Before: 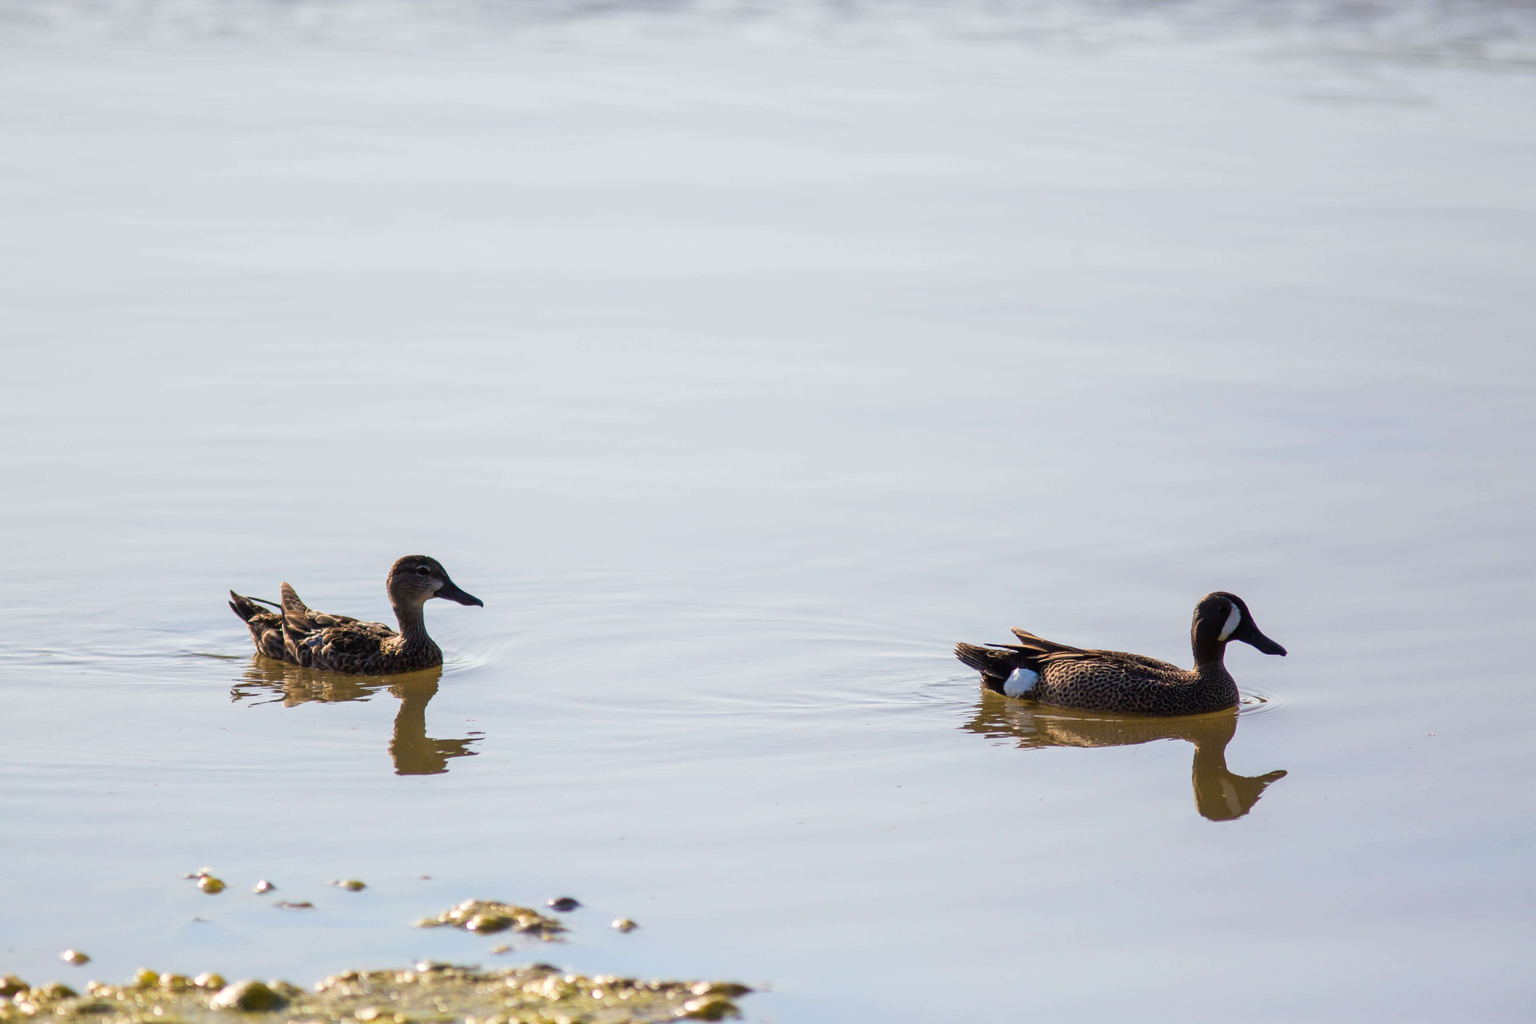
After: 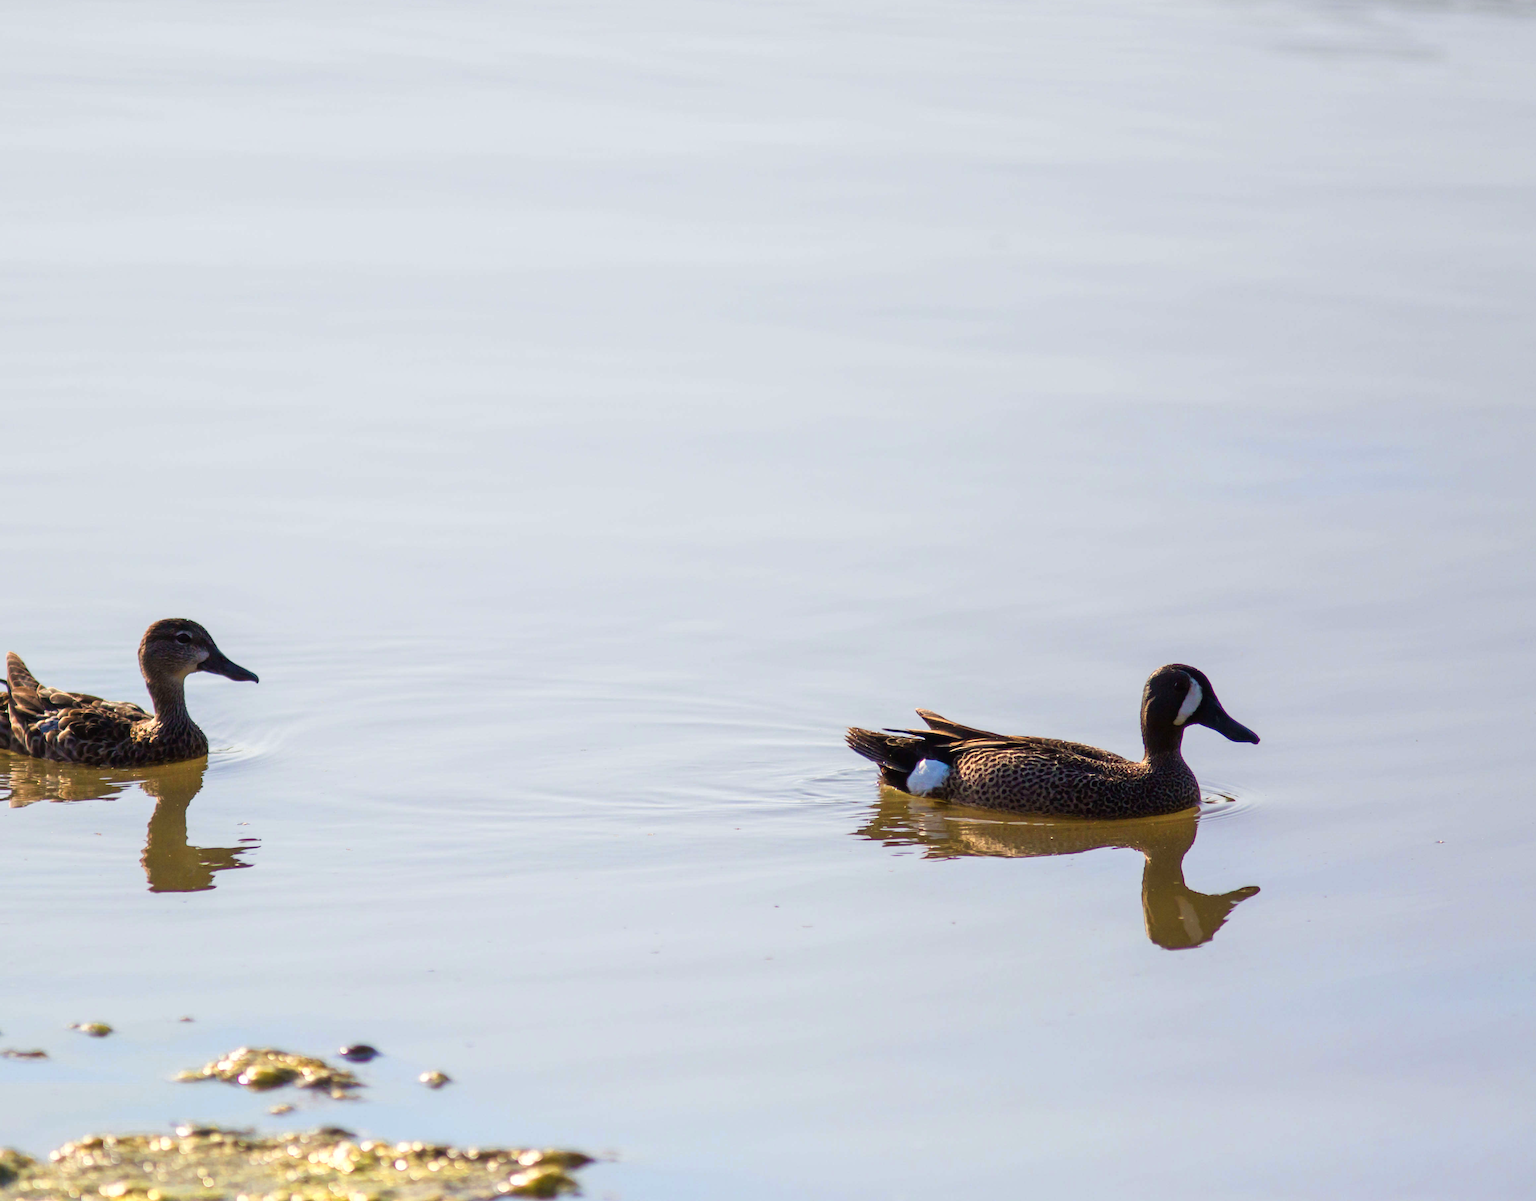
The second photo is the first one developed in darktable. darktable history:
crop and rotate: left 17.959%, top 5.771%, right 1.742%
color zones: curves: ch0 [(0.004, 0.305) (0.261, 0.623) (0.389, 0.399) (0.708, 0.571) (0.947, 0.34)]; ch1 [(0.025, 0.645) (0.229, 0.584) (0.326, 0.551) (0.484, 0.262) (0.757, 0.643)]
